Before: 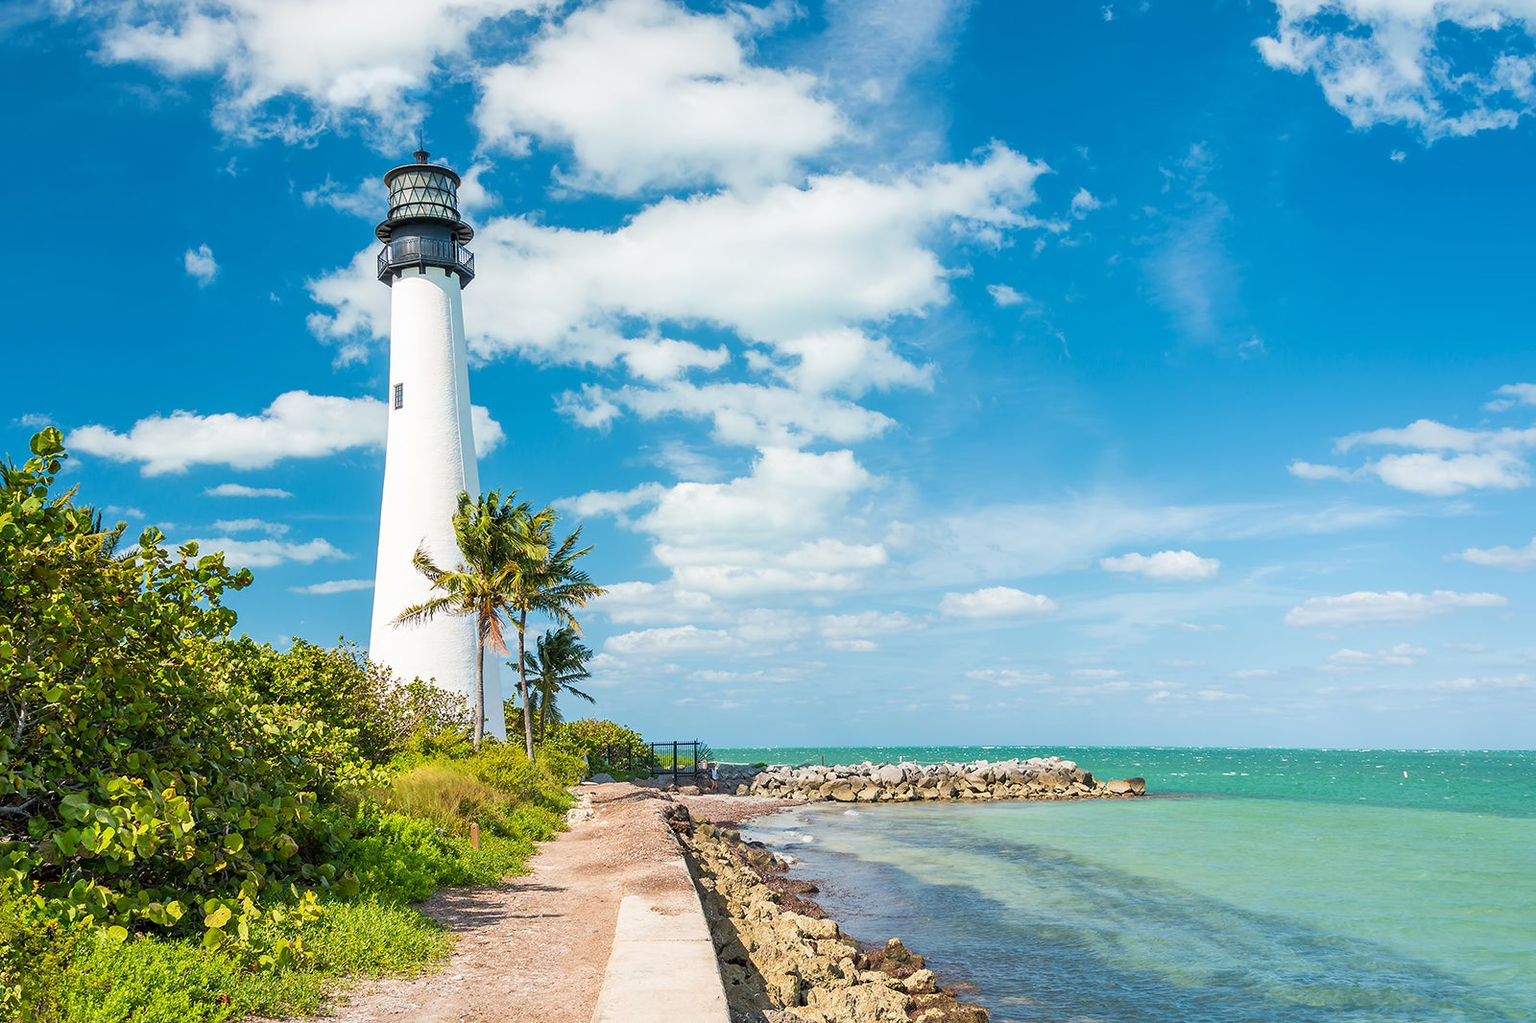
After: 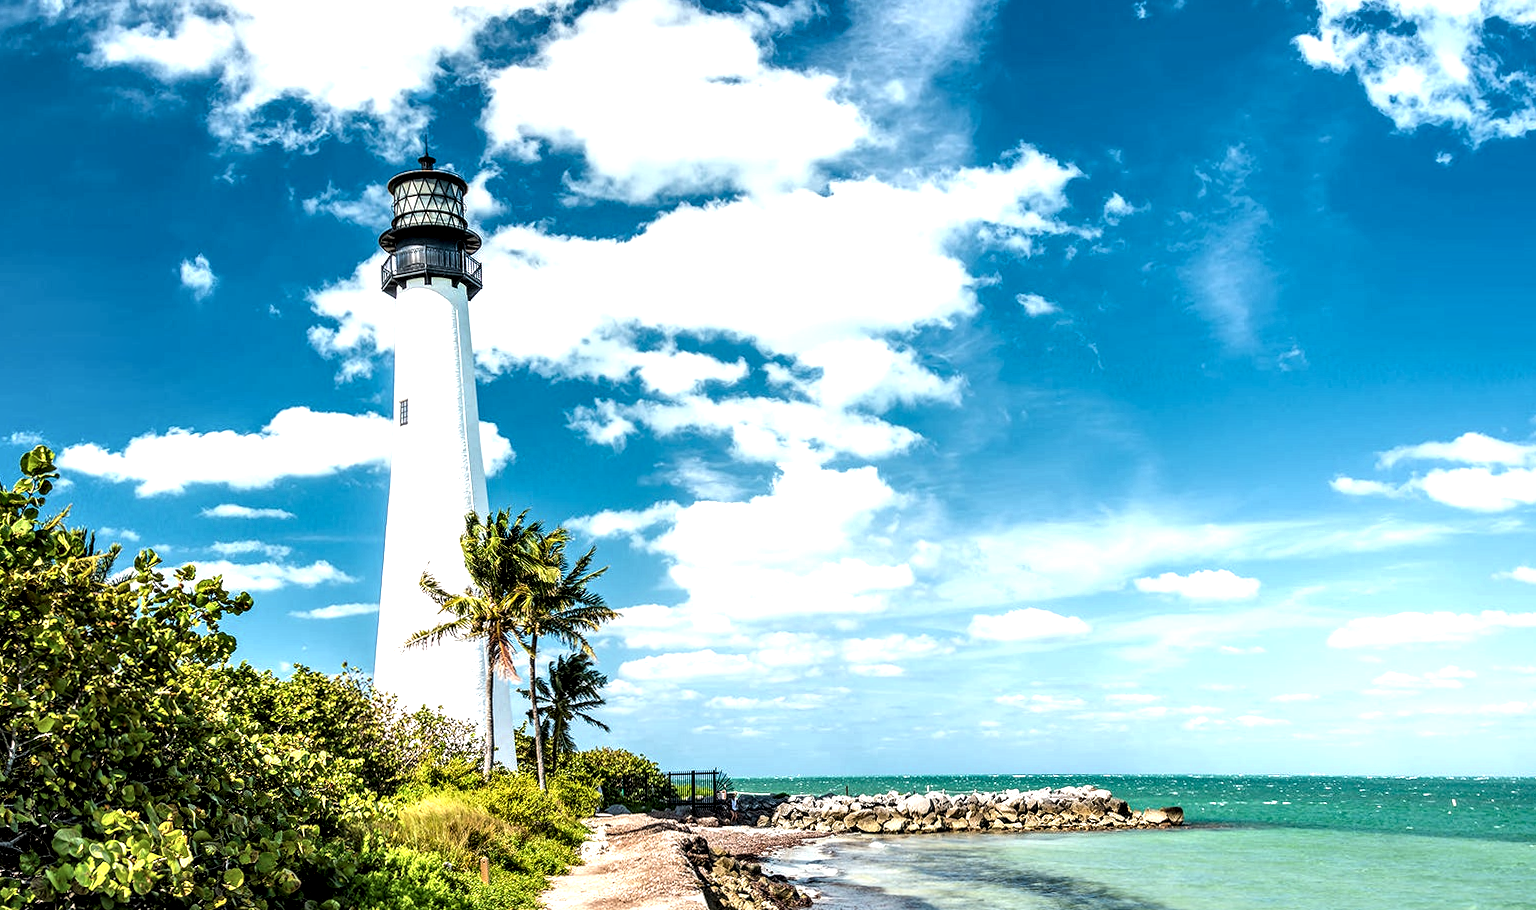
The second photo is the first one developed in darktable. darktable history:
levels: white 90.65%, levels [0.116, 0.574, 1]
crop and rotate: angle 0.209°, left 0.429%, right 3.04%, bottom 14.15%
exposure: exposure 0.576 EV, compensate highlight preservation false
local contrast: highlights 80%, shadows 57%, detail 173%, midtone range 0.606
